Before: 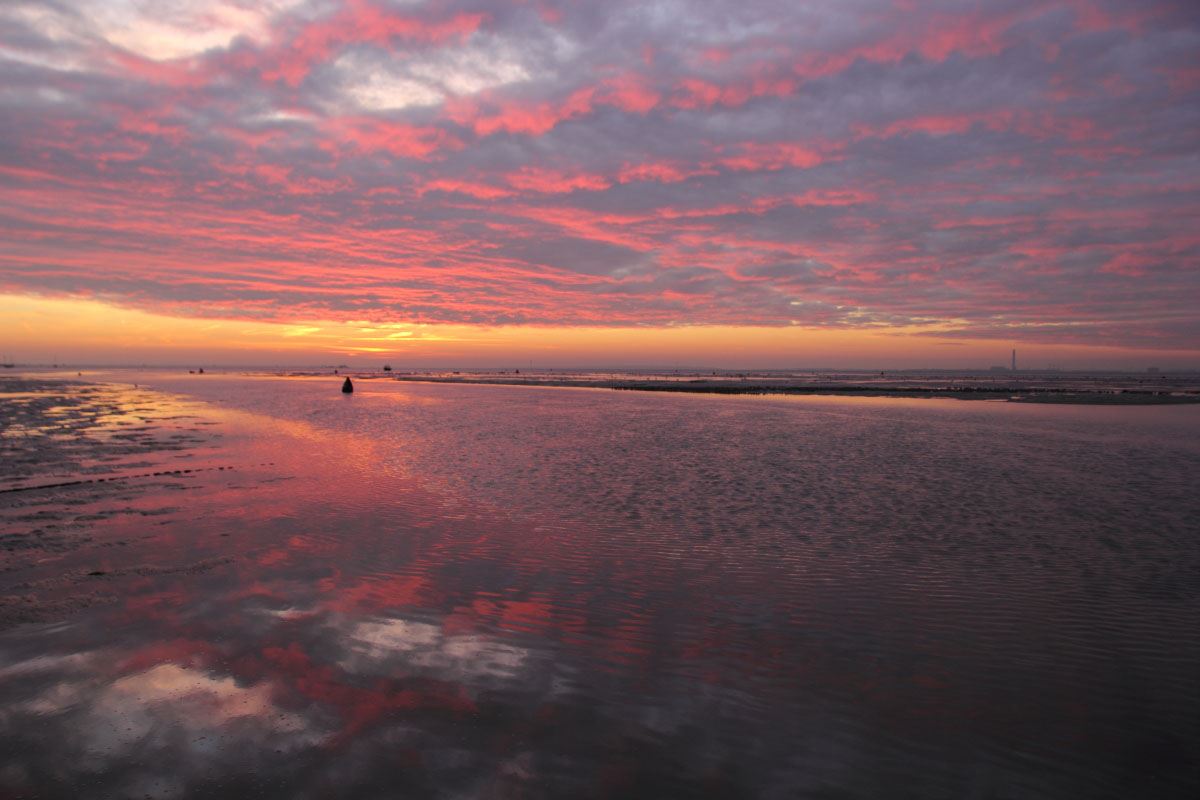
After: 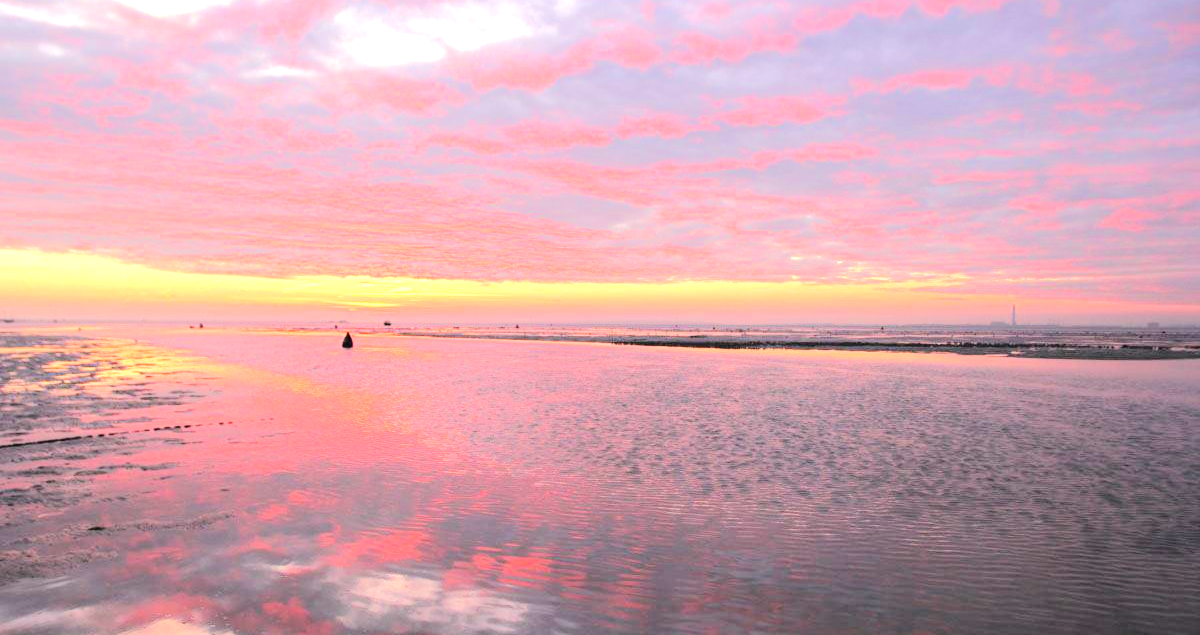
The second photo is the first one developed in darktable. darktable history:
crop and rotate: top 5.666%, bottom 14.955%
tone equalizer: -7 EV 0.14 EV, -6 EV 0.587 EV, -5 EV 1.16 EV, -4 EV 1.33 EV, -3 EV 1.17 EV, -2 EV 0.6 EV, -1 EV 0.147 EV, edges refinement/feathering 500, mask exposure compensation -1.57 EV, preserve details no
exposure: black level correction 0, exposure 1.095 EV, compensate exposure bias true, compensate highlight preservation false
